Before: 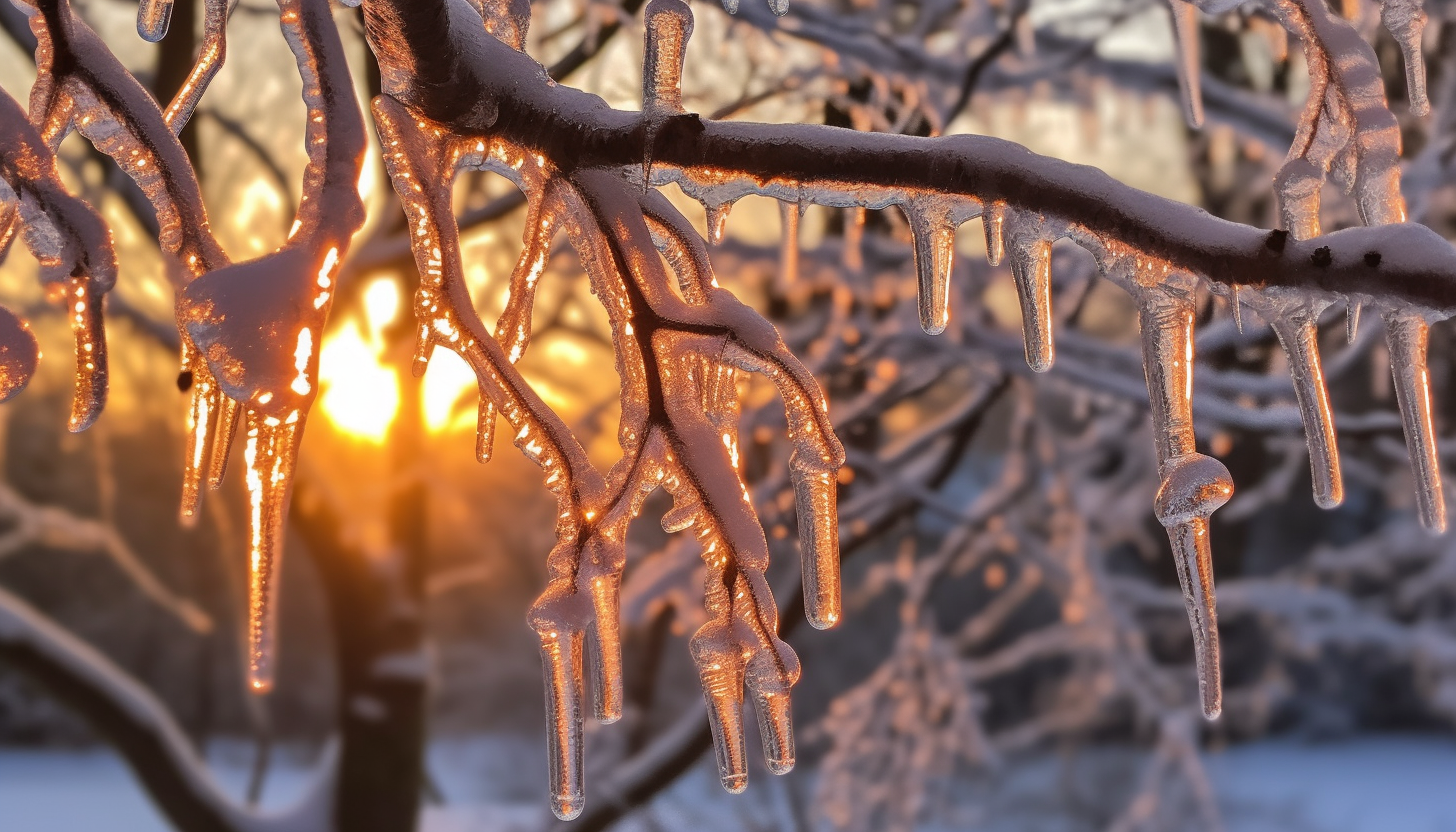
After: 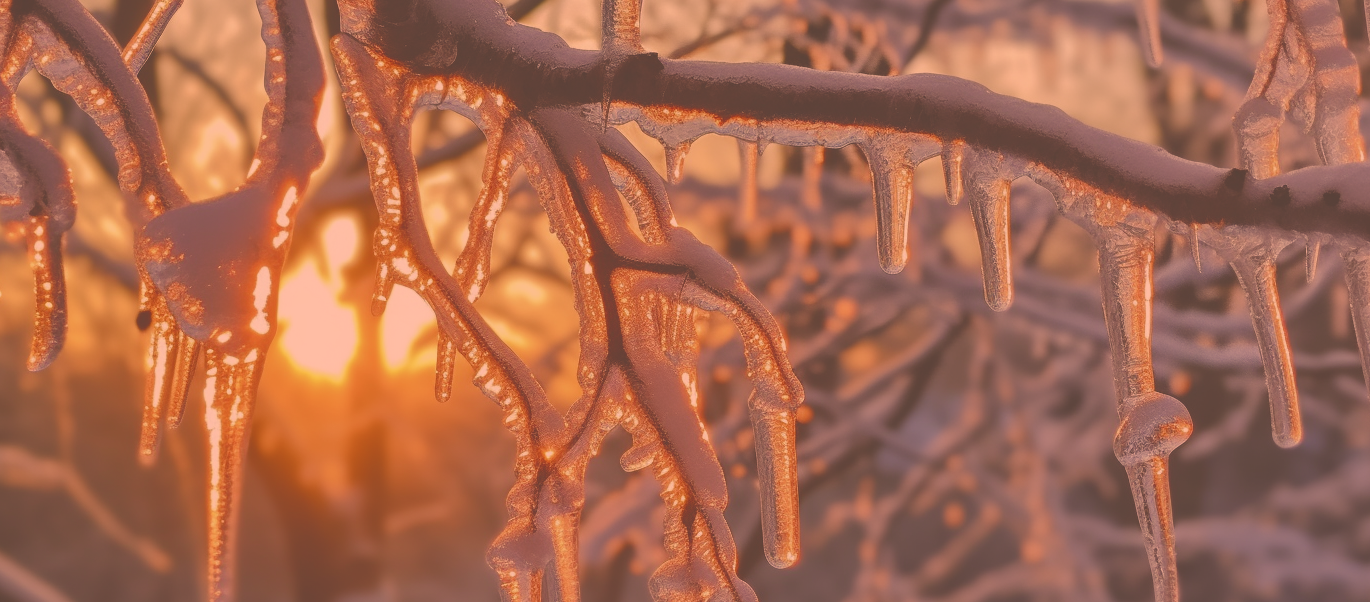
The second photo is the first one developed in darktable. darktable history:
crop: left 2.851%, top 7.345%, right 3.038%, bottom 20.247%
color correction: highlights a* 39.92, highlights b* 39.75, saturation 0.688
exposure: black level correction -0.041, exposure 0.061 EV, compensate exposure bias true, compensate highlight preservation false
color balance rgb: global offset › luminance -0.474%, perceptual saturation grading › global saturation 20%, perceptual saturation grading › highlights -25.426%, perceptual saturation grading › shadows 49.29%, contrast -29.535%
